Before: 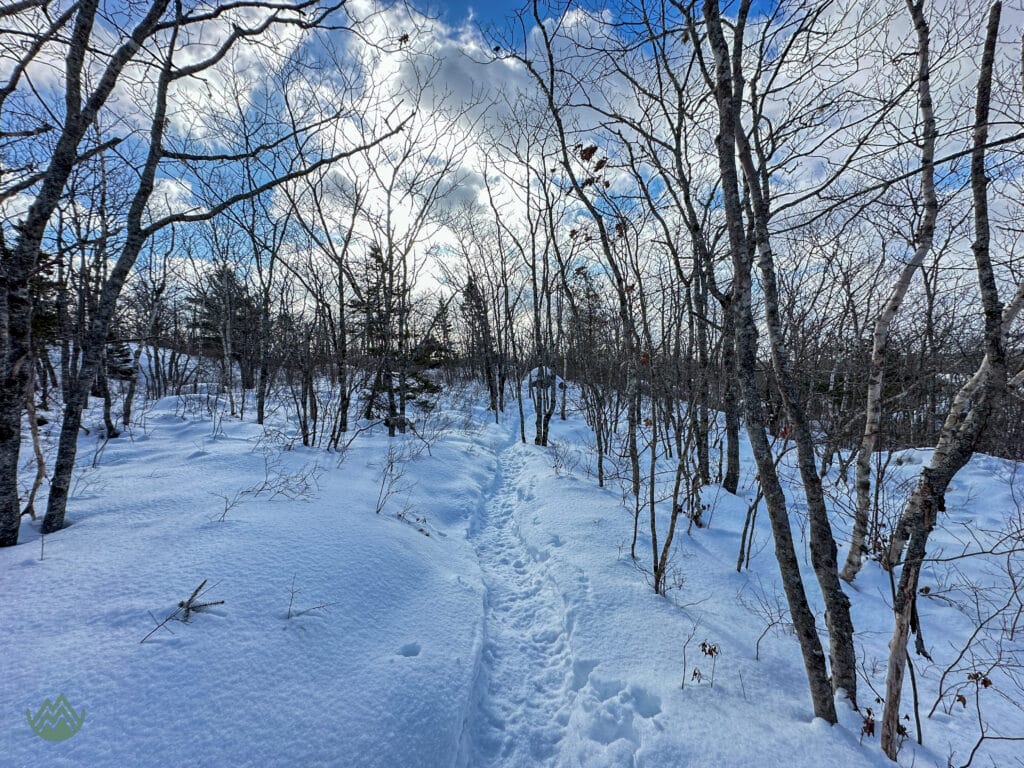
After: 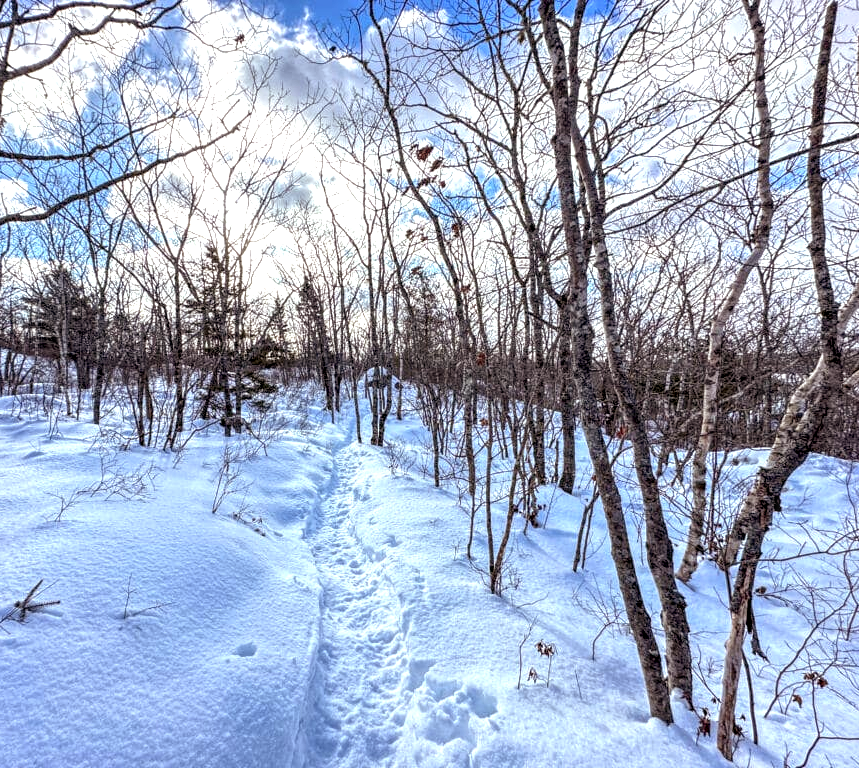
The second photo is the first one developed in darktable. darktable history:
crop: left 16.08%
local contrast: highlights 62%, detail 143%, midtone range 0.426
color balance rgb: power › chroma 1.553%, power › hue 27.68°, global offset › luminance -0.404%, perceptual saturation grading › global saturation -0.124%, perceptual brilliance grading › global brilliance 9.956%, perceptual brilliance grading › shadows 14.188%, global vibrance 7.37%, saturation formula JzAzBz (2021)
exposure: exposure 0.648 EV, compensate highlight preservation false
